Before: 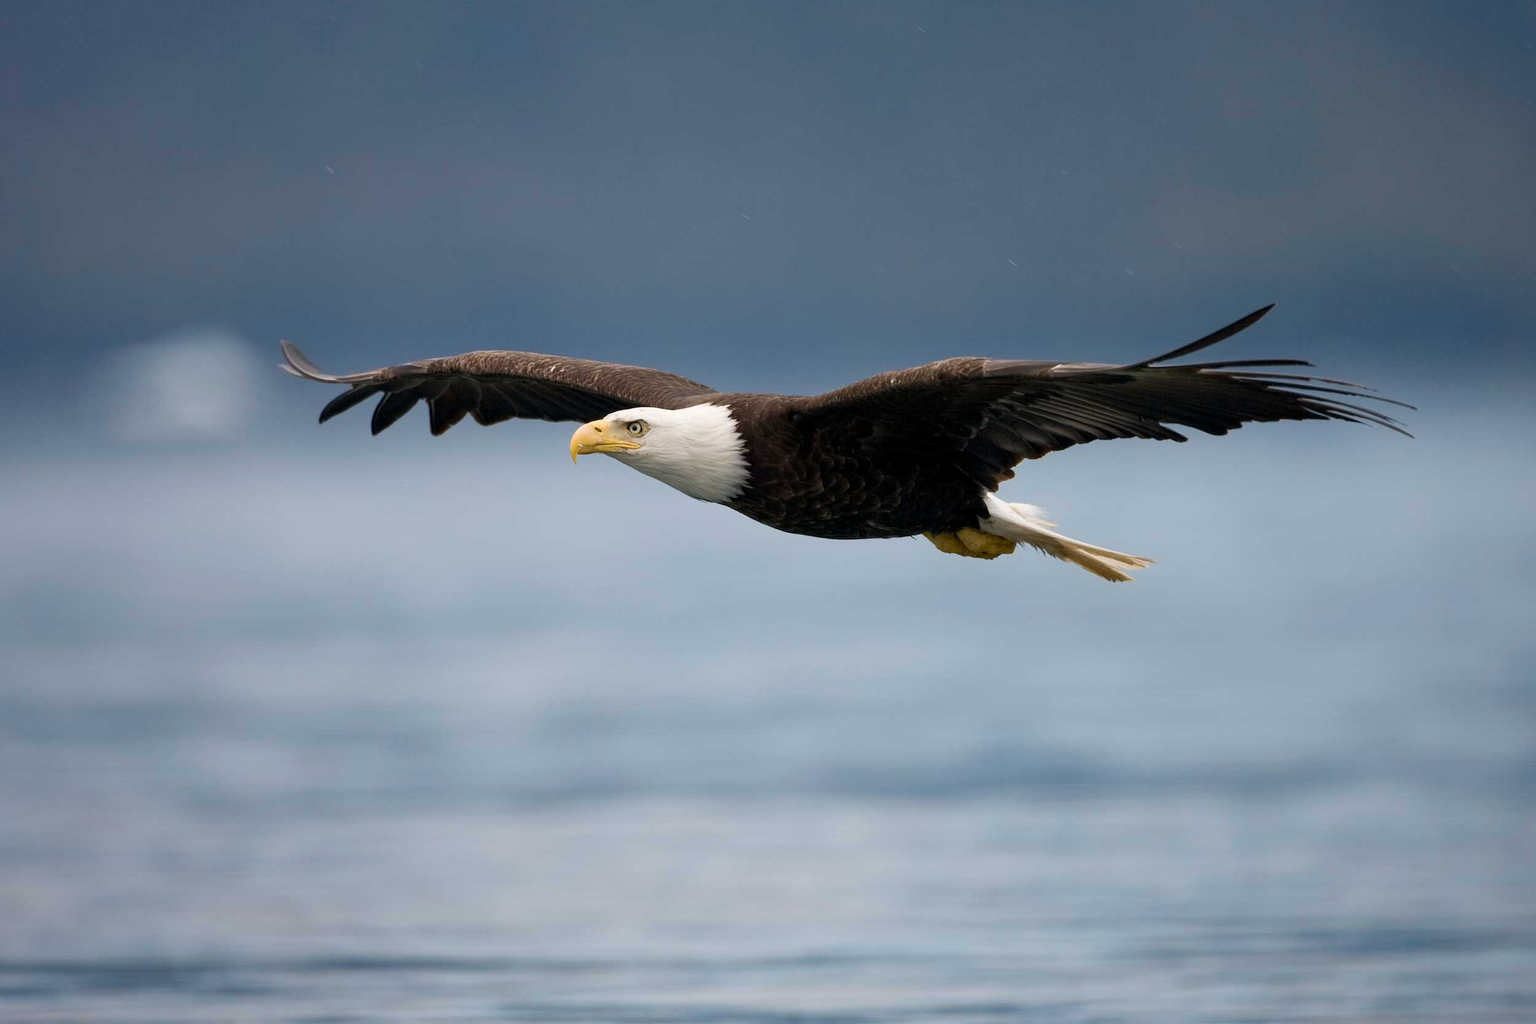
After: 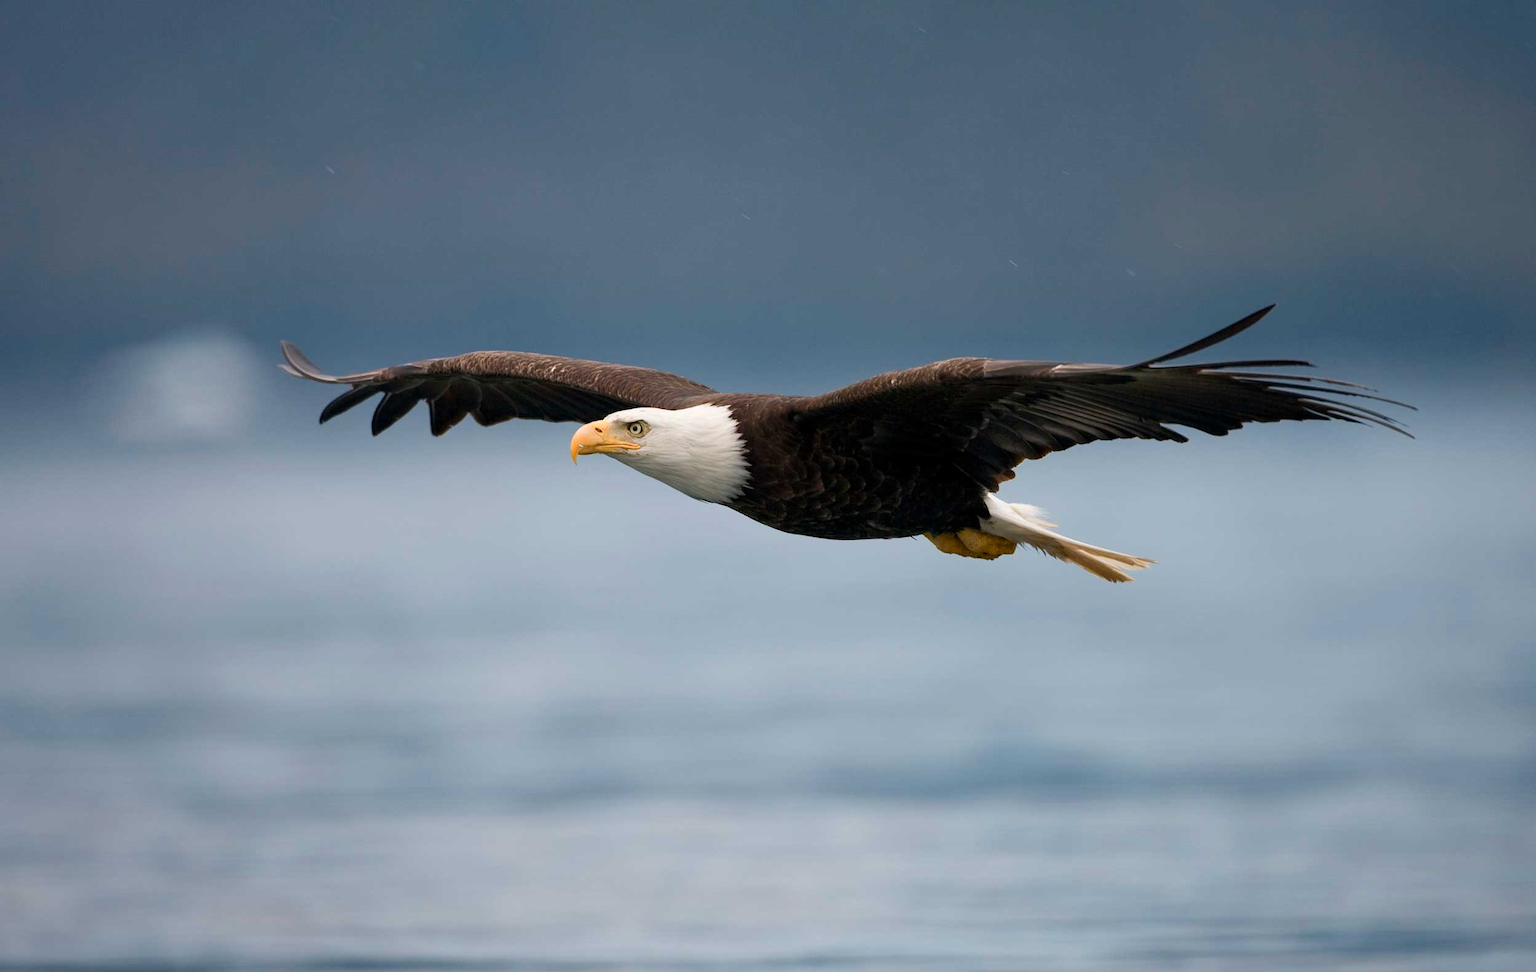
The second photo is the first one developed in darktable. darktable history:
color zones: curves: ch1 [(0.239, 0.552) (0.75, 0.5)]; ch2 [(0.25, 0.462) (0.749, 0.457)], mix 25.94%
crop and rotate: top 0%, bottom 5.097%
